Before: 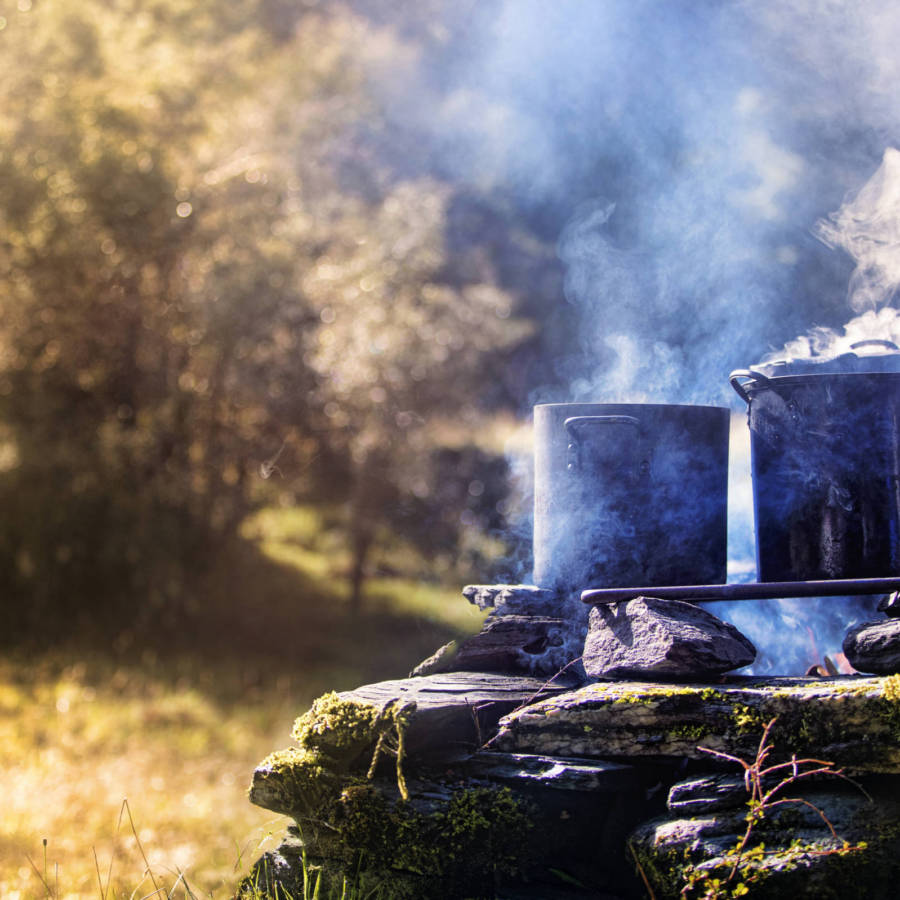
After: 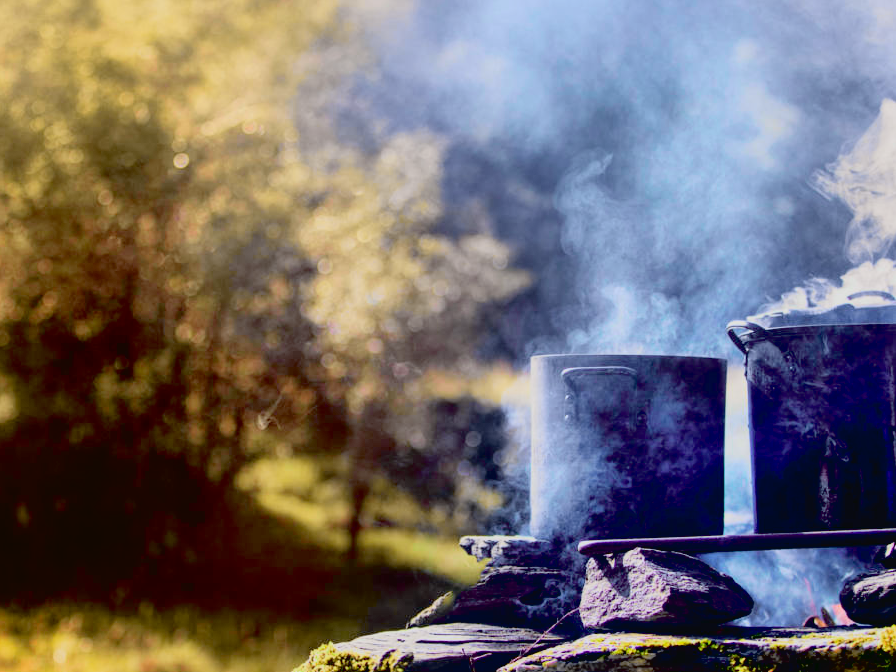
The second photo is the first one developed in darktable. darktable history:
tone curve: curves: ch0 [(0, 0.022) (0.114, 0.088) (0.282, 0.316) (0.446, 0.511) (0.613, 0.693) (0.786, 0.843) (0.999, 0.949)]; ch1 [(0, 0) (0.395, 0.343) (0.463, 0.427) (0.486, 0.474) (0.503, 0.5) (0.535, 0.522) (0.555, 0.566) (0.594, 0.614) (0.755, 0.793) (1, 1)]; ch2 [(0, 0) (0.369, 0.388) (0.449, 0.431) (0.501, 0.5) (0.528, 0.517) (0.561, 0.59) (0.612, 0.646) (0.697, 0.721) (1, 1)], color space Lab, independent channels, preserve colors none
crop: left 0.387%, top 5.469%, bottom 19.809%
shadows and highlights: shadows 25, white point adjustment -3, highlights -30
exposure: black level correction 0.029, exposure -0.073 EV, compensate highlight preservation false
